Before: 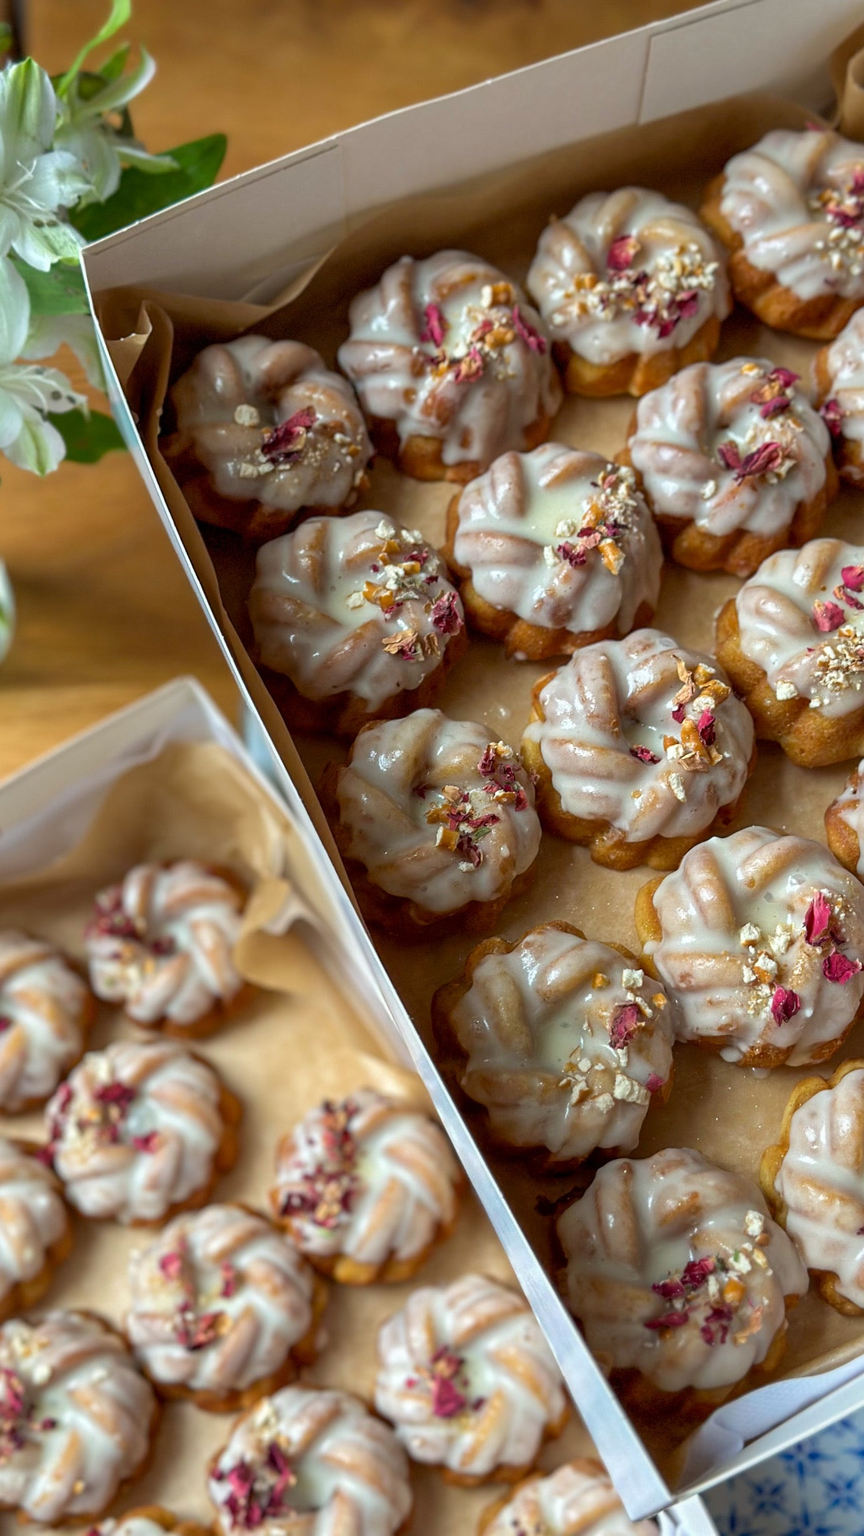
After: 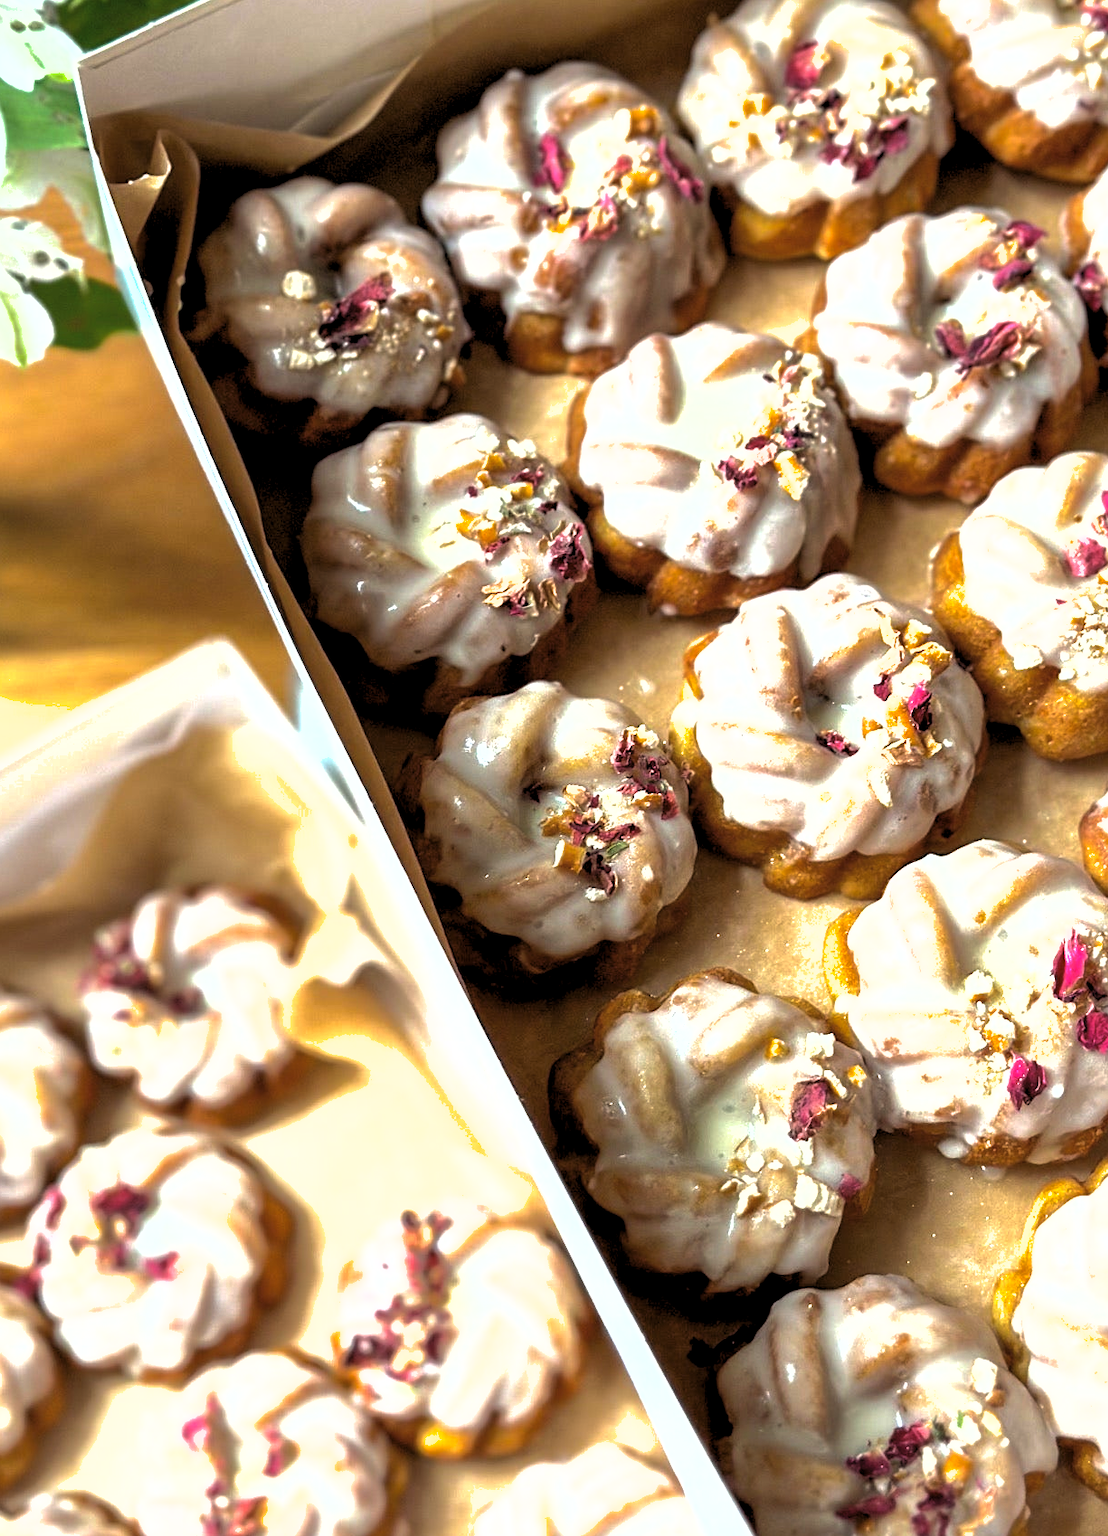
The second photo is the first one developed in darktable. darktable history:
shadows and highlights: on, module defaults
white balance: emerald 1
exposure: black level correction 0, exposure 1 EV, compensate highlight preservation false
crop and rotate: left 2.991%, top 13.302%, right 1.981%, bottom 12.636%
levels: levels [0.129, 0.519, 0.867]
